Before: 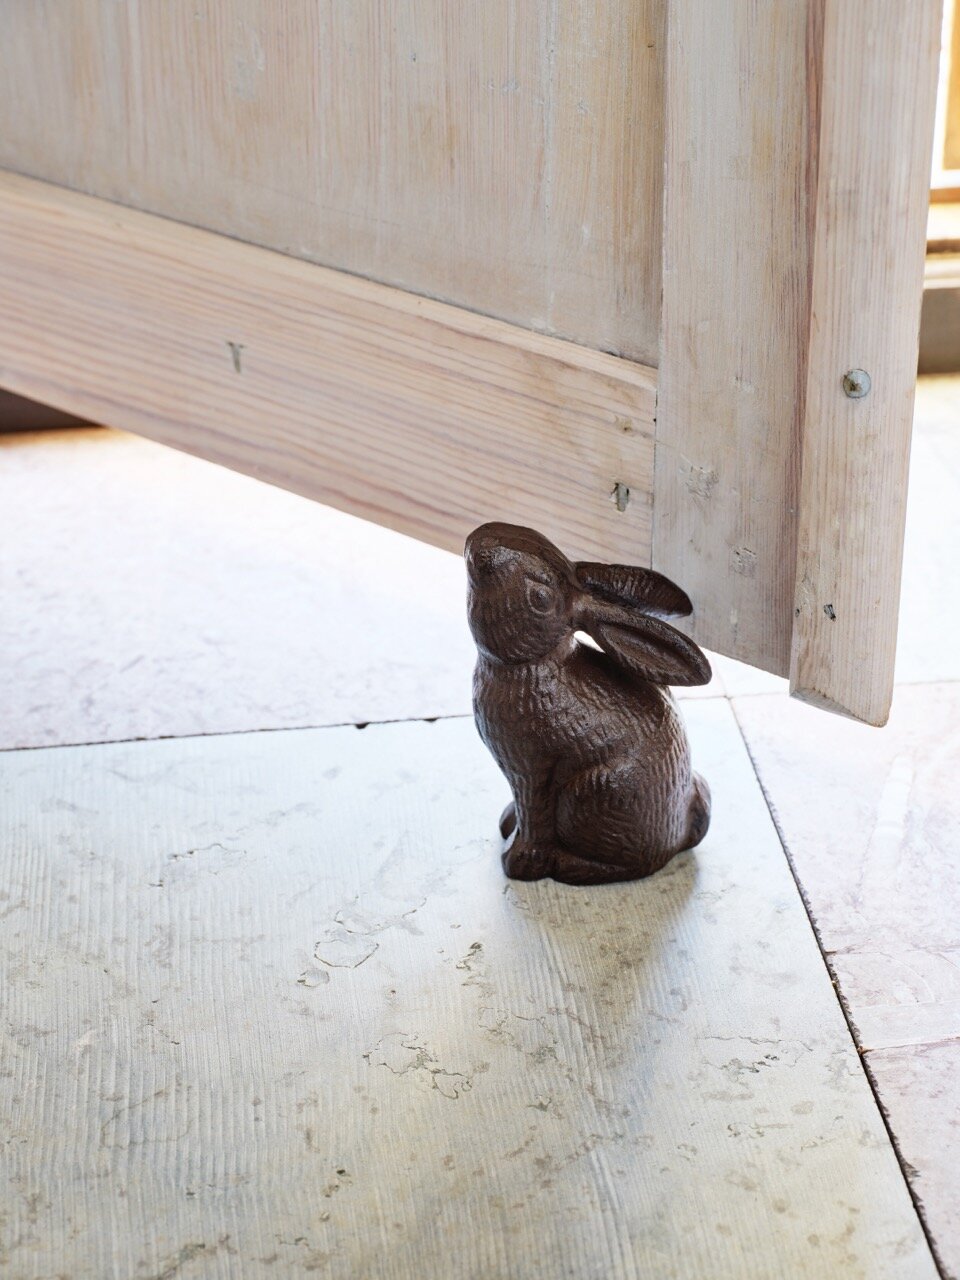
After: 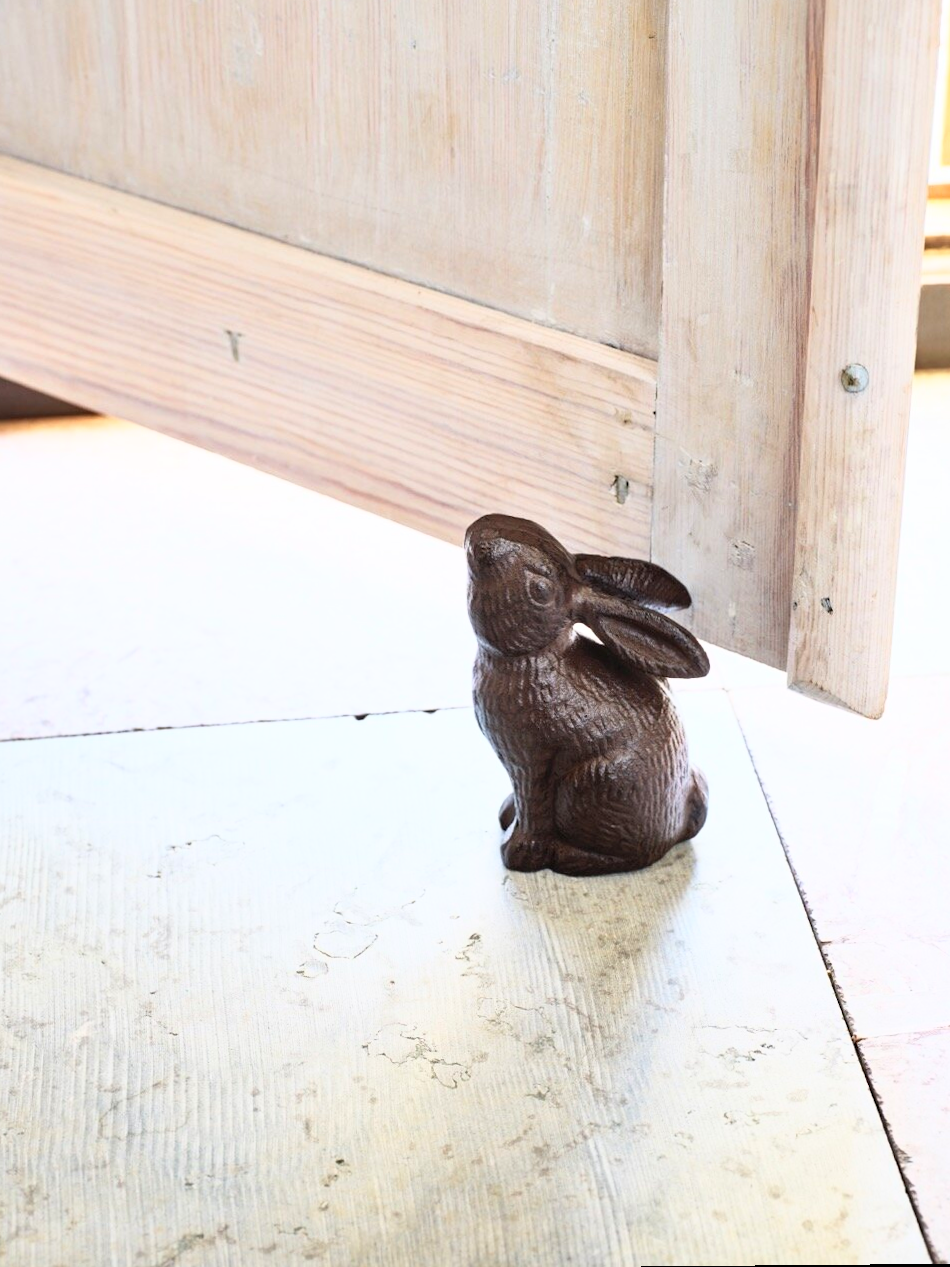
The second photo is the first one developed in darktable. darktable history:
base curve: curves: ch0 [(0, 0) (0.557, 0.834) (1, 1)]
rotate and perspective: rotation 0.174°, lens shift (vertical) 0.013, lens shift (horizontal) 0.019, shear 0.001, automatic cropping original format, crop left 0.007, crop right 0.991, crop top 0.016, crop bottom 0.997
